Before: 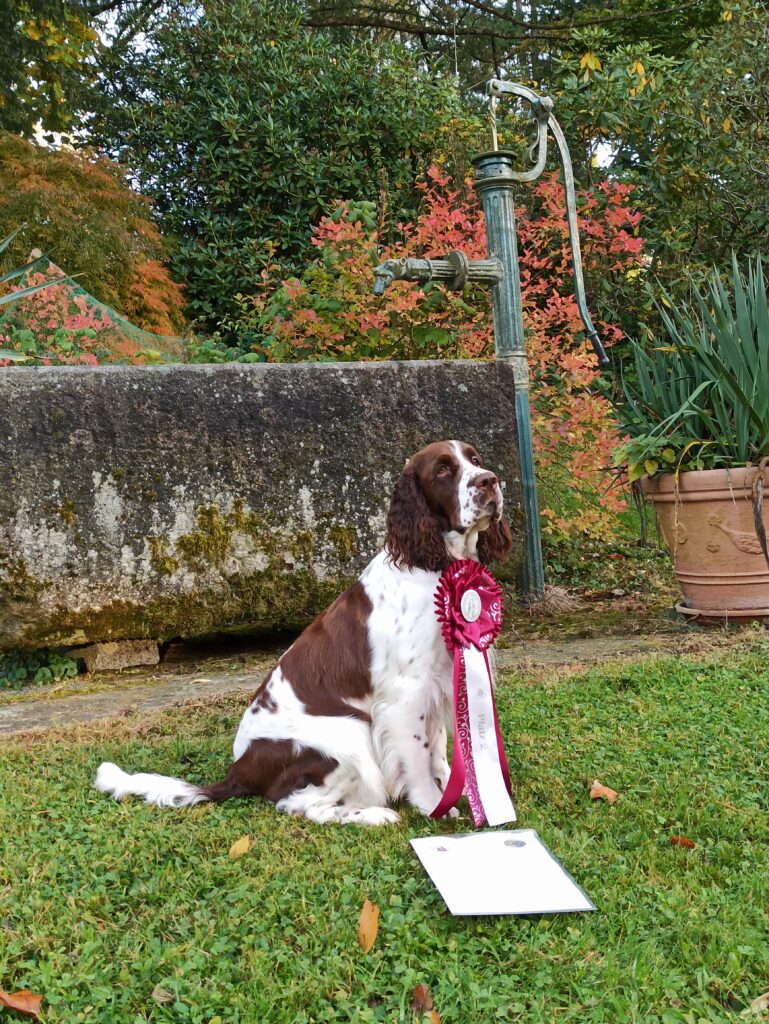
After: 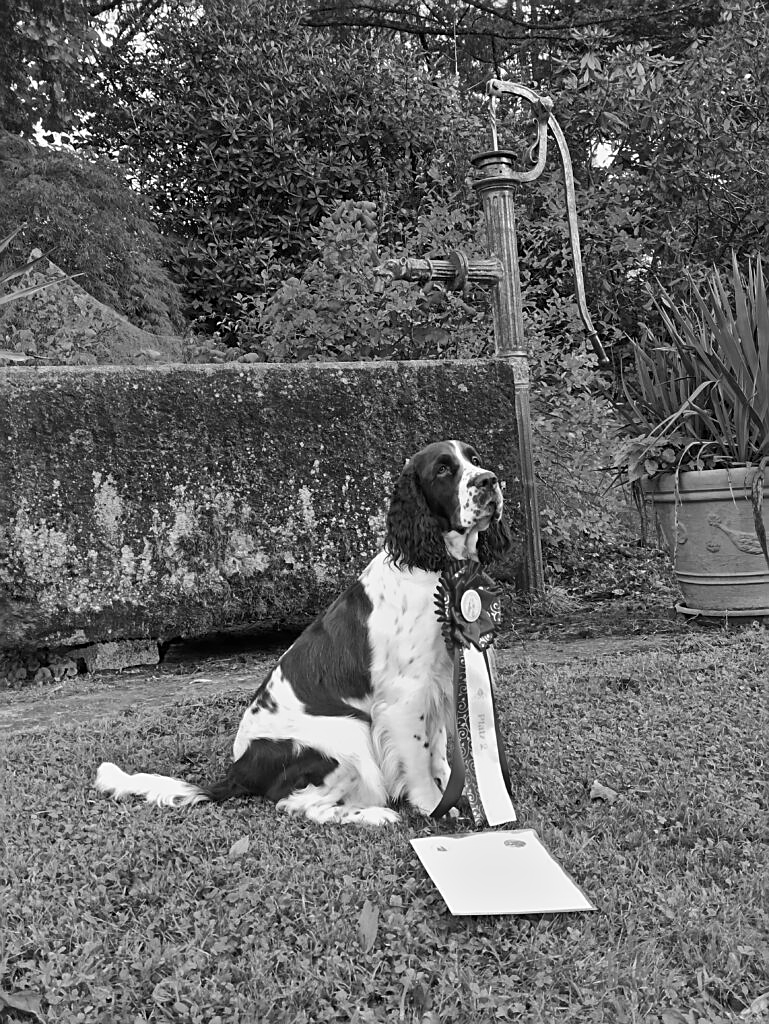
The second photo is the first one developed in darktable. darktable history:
monochrome: a 32, b 64, size 2.3
sharpen: on, module defaults
white balance: red 0.766, blue 1.537
rgb curve: curves: ch2 [(0, 0) (0.567, 0.512) (1, 1)], mode RGB, independent channels
